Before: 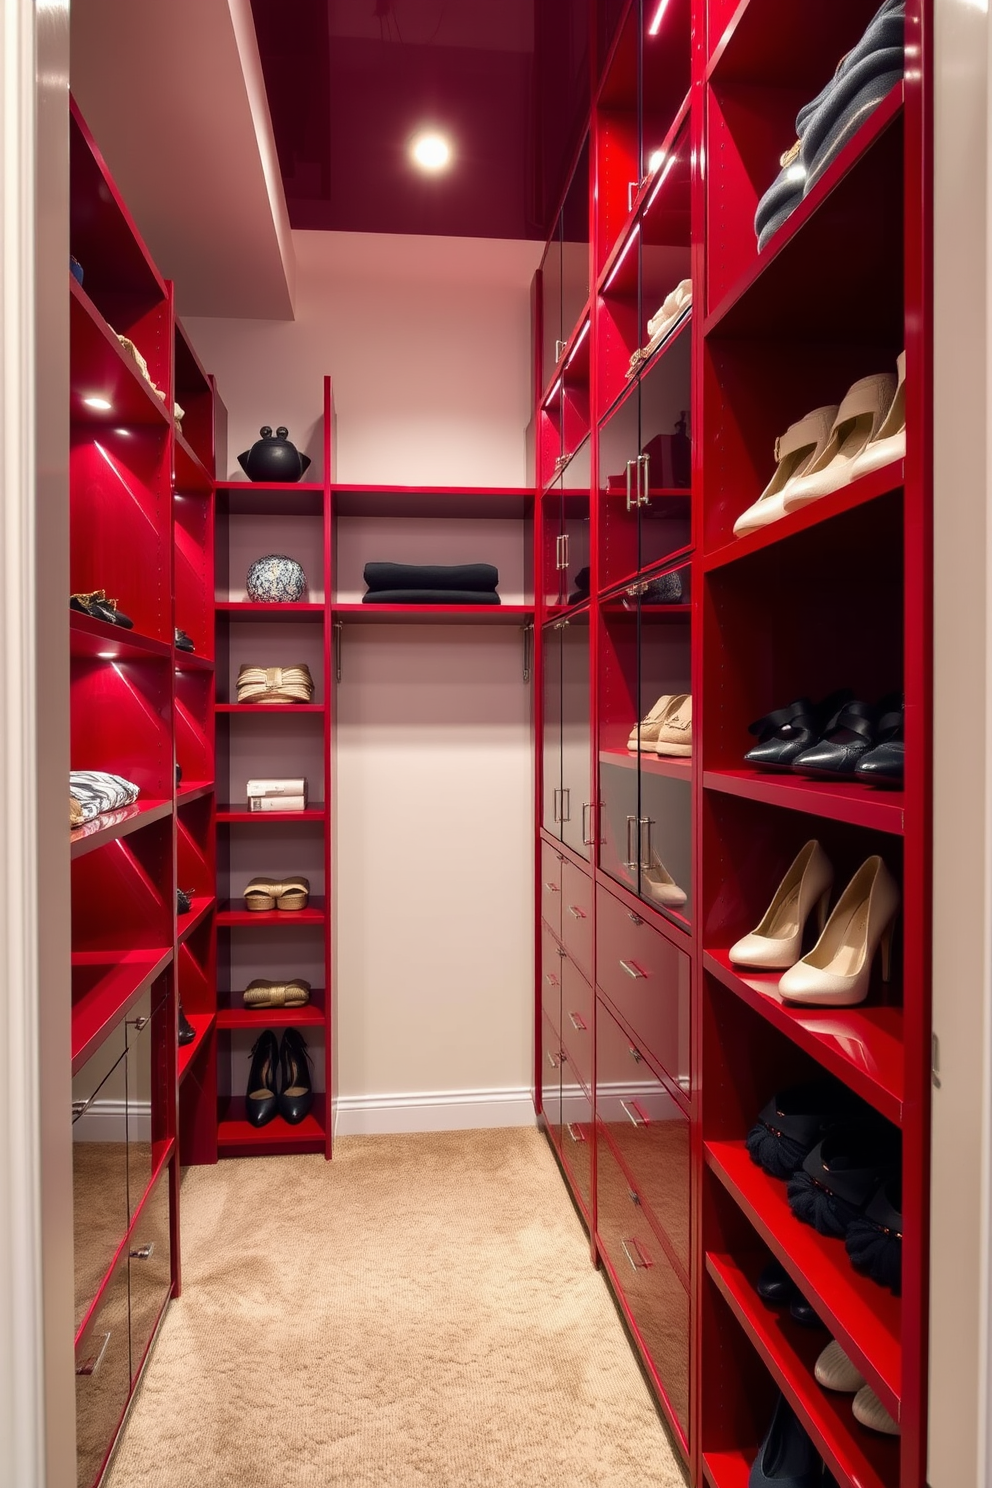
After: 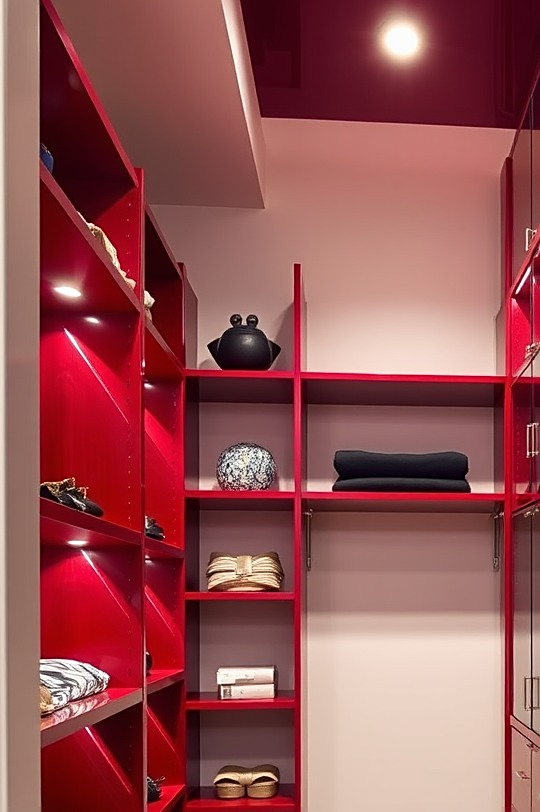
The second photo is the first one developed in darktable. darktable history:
crop and rotate: left 3.044%, top 7.531%, right 42.42%, bottom 37.892%
sharpen: on, module defaults
